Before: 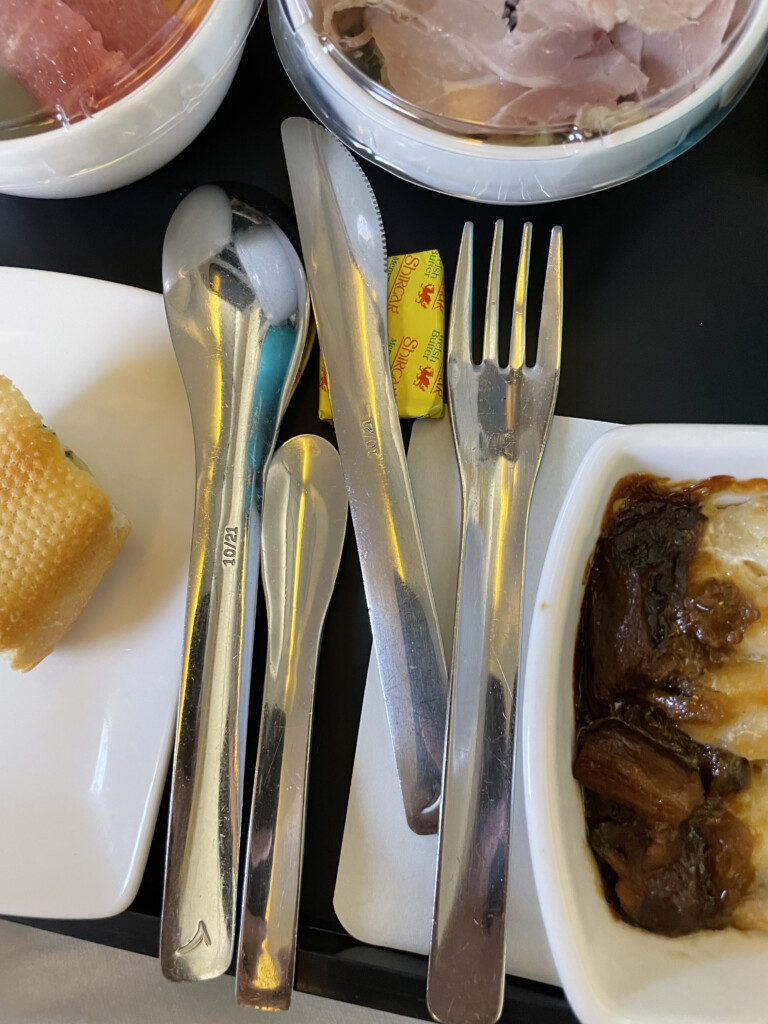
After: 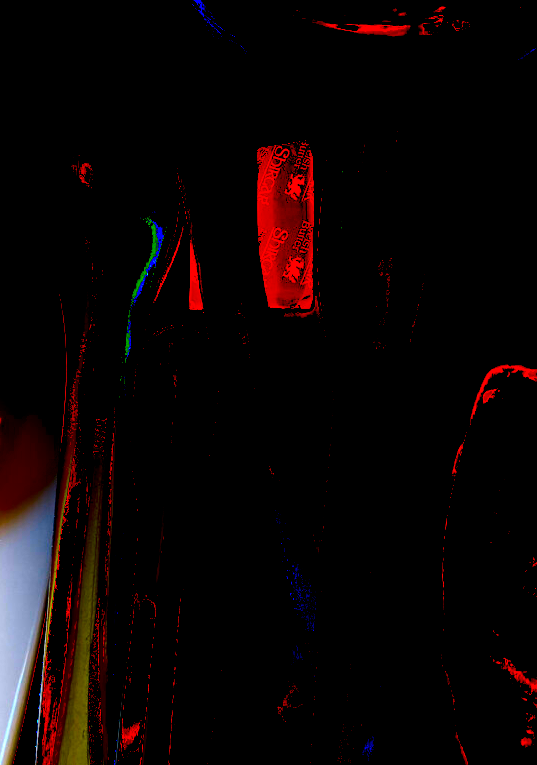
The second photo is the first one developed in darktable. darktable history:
crop and rotate: left 17.046%, top 10.659%, right 12.989%, bottom 14.553%
exposure: black level correction 0.1, exposure 3 EV, compensate highlight preservation false
local contrast: on, module defaults
